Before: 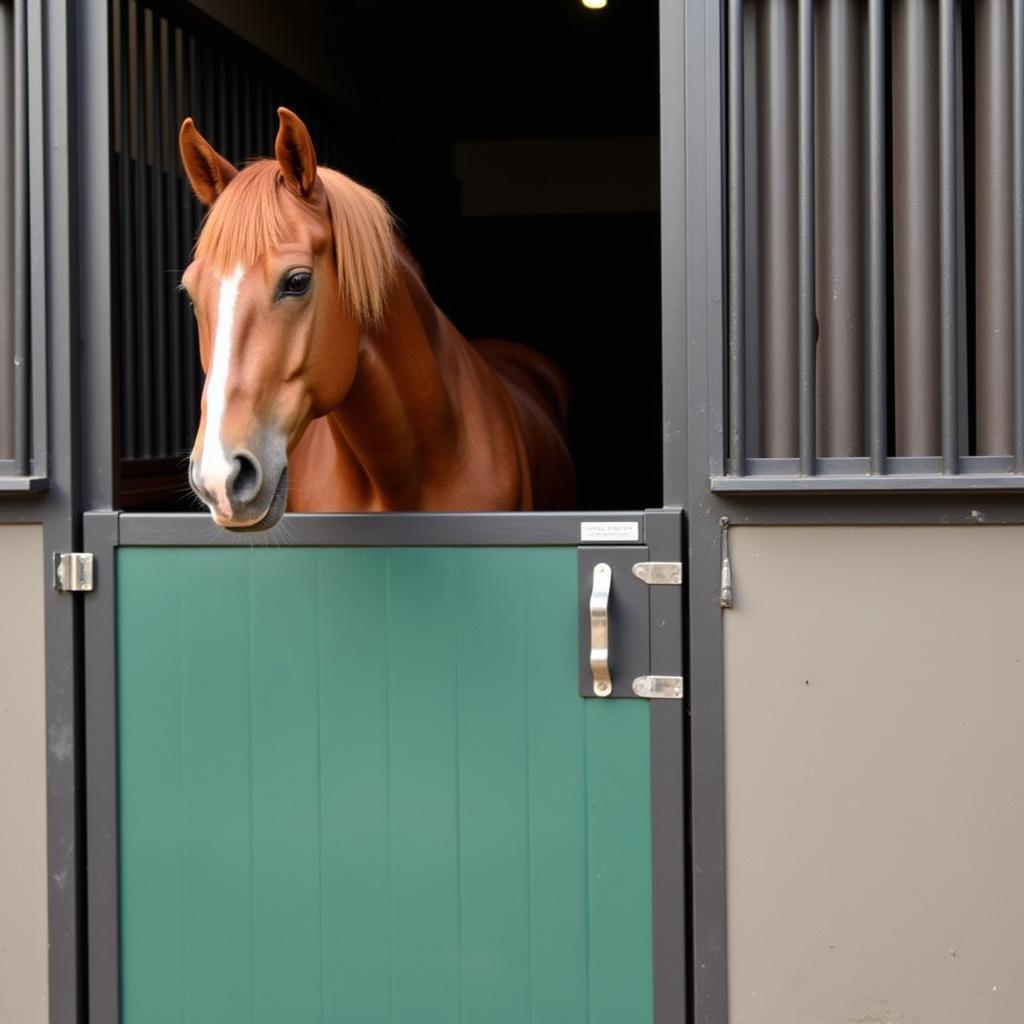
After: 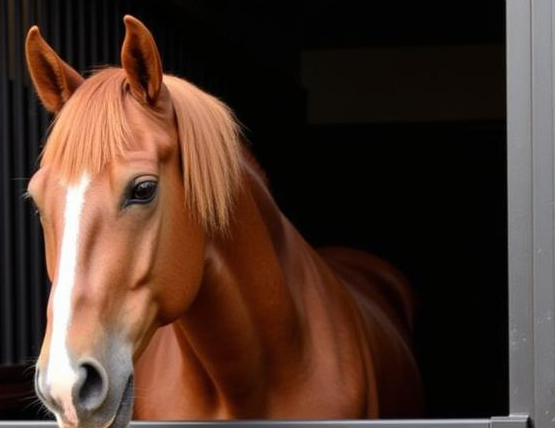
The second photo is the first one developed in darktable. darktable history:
crop: left 15.084%, top 9.062%, right 30.624%, bottom 49.088%
